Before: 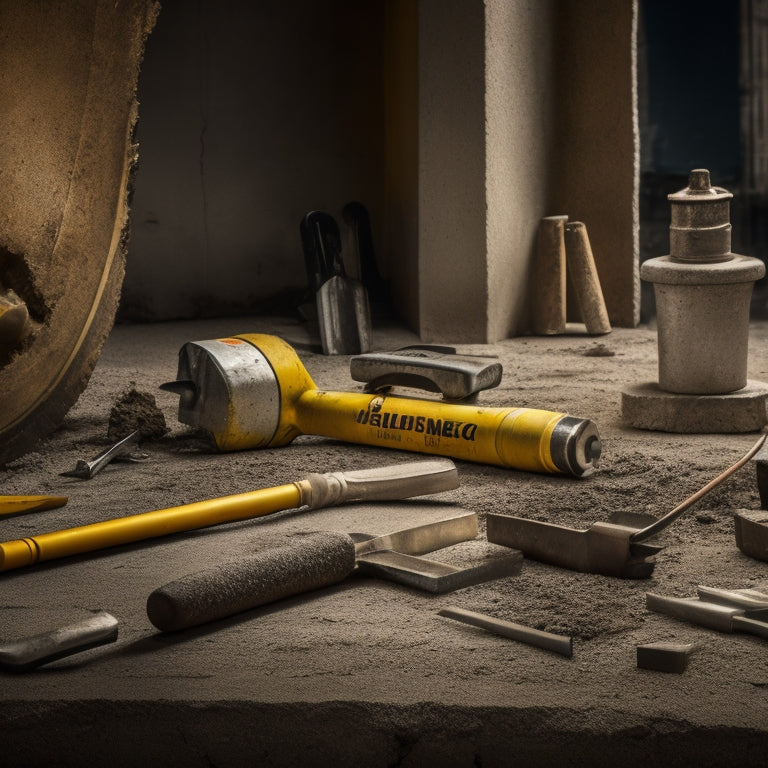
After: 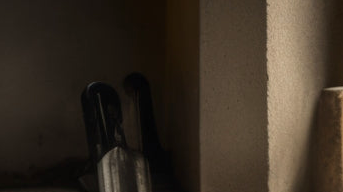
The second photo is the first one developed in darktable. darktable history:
crop: left 28.64%, top 16.832%, right 26.637%, bottom 58.055%
velvia: strength 15%
